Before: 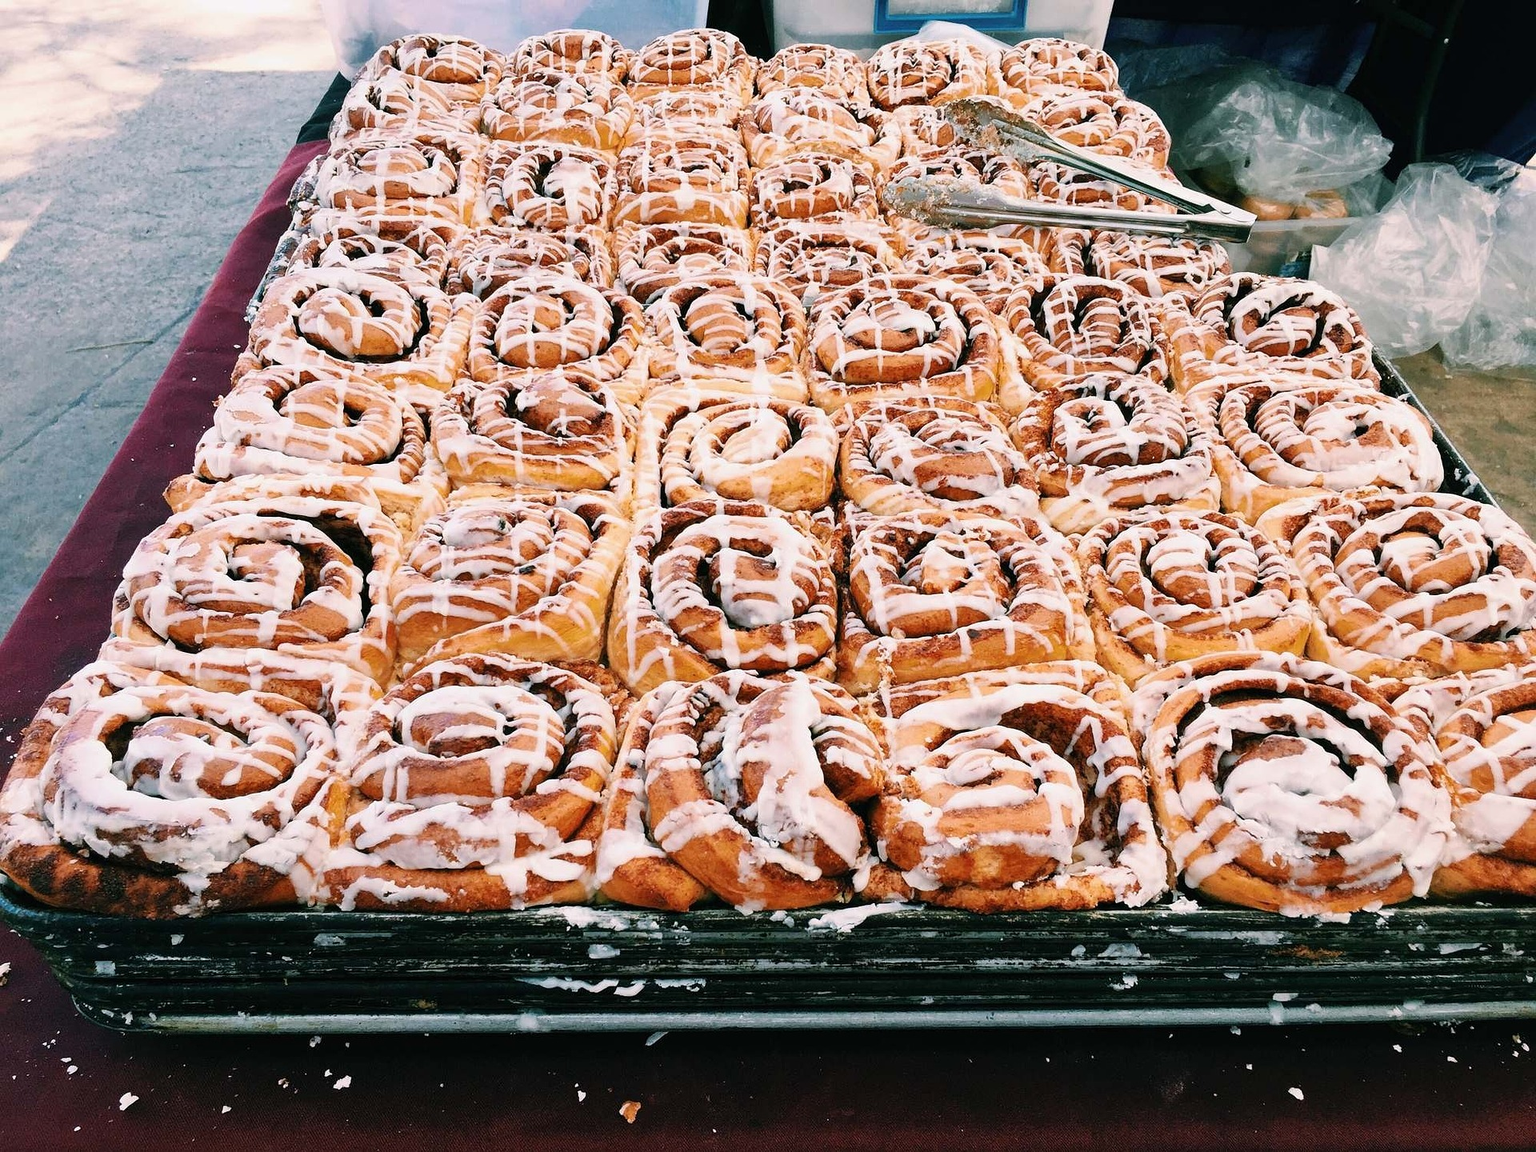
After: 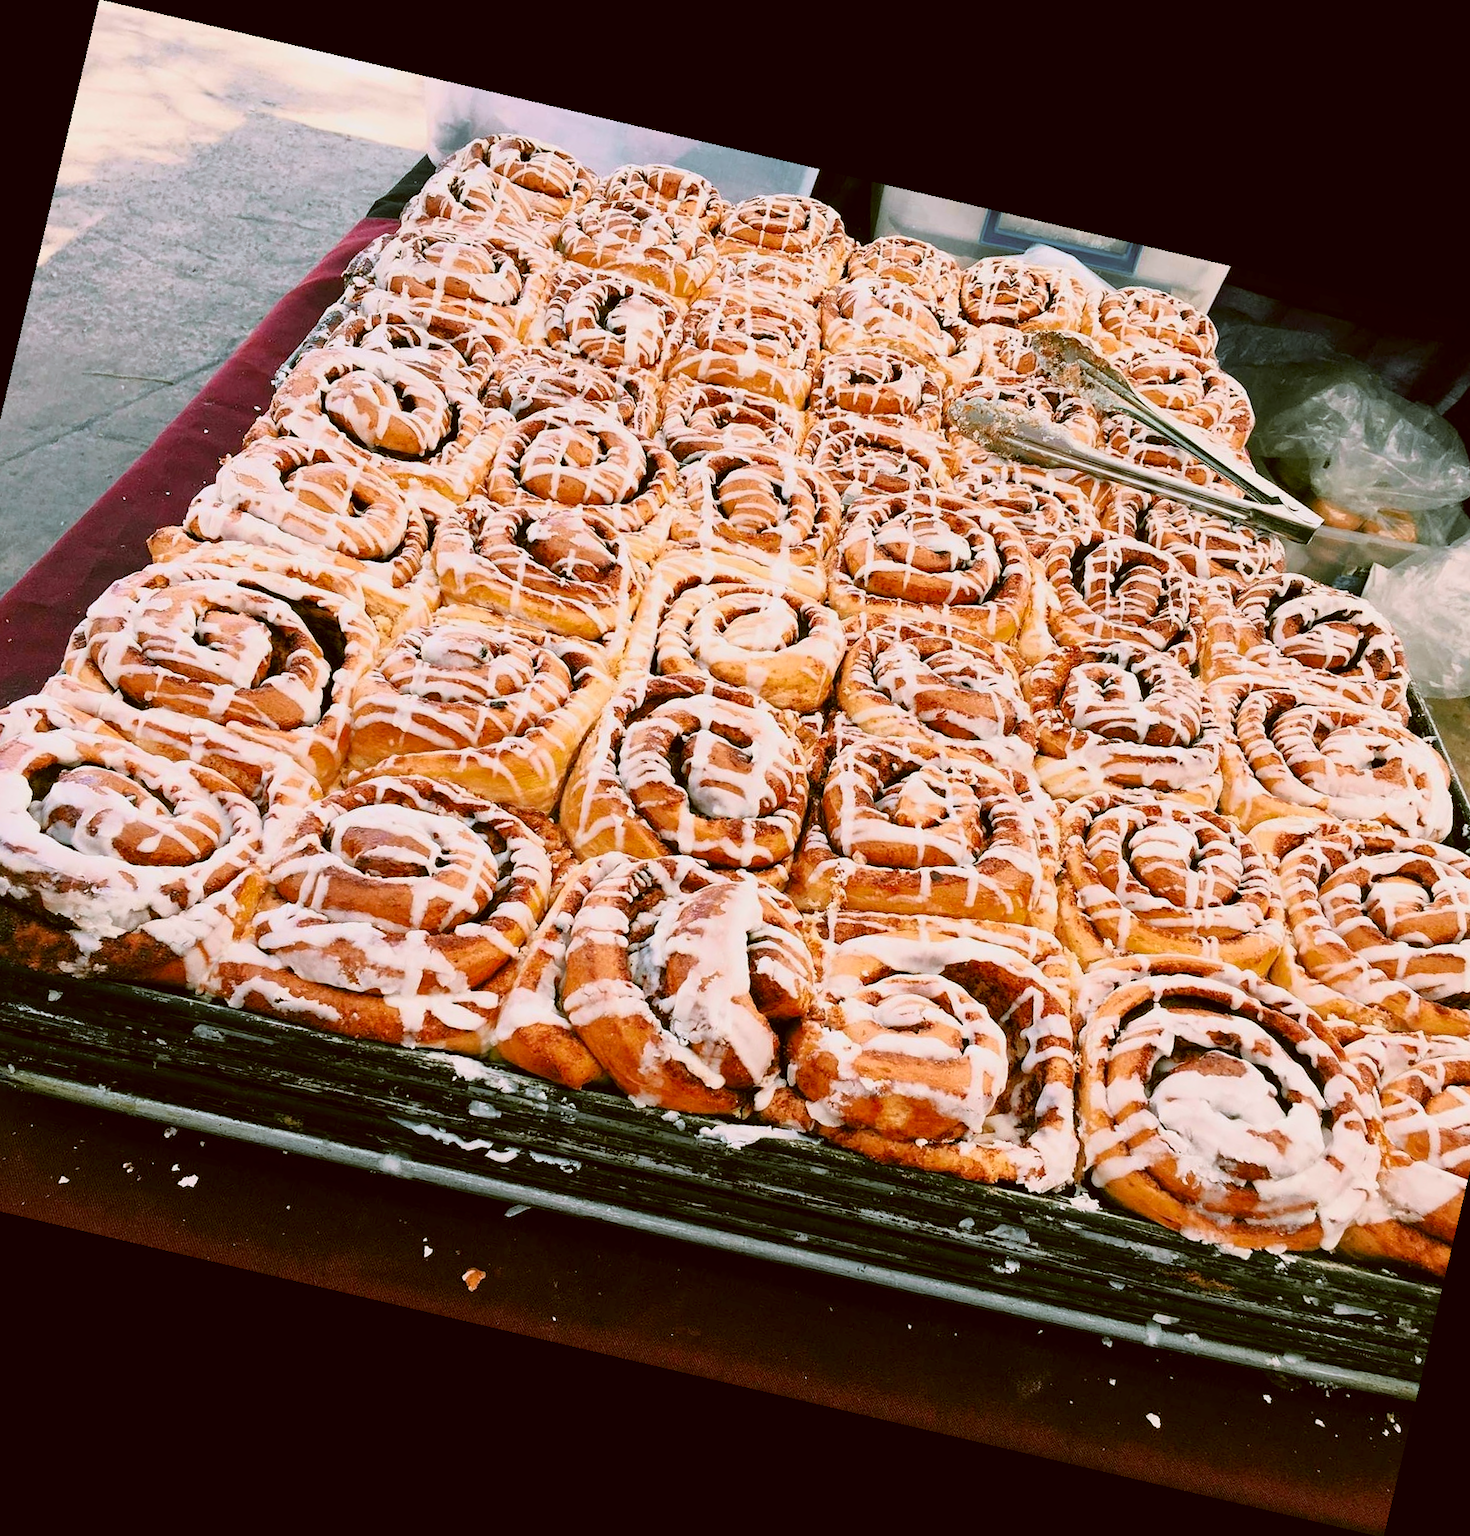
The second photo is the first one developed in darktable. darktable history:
exposure: compensate exposure bias true, compensate highlight preservation false
rotate and perspective: rotation 13.27°, automatic cropping off
crop and rotate: left 9.597%, right 10.195%
color correction: highlights a* -0.482, highlights b* 0.161, shadows a* 4.66, shadows b* 20.72
tone curve: curves: ch0 [(0.013, 0) (0.061, 0.068) (0.239, 0.256) (0.502, 0.505) (0.683, 0.676) (0.761, 0.773) (0.858, 0.858) (0.987, 0.945)]; ch1 [(0, 0) (0.172, 0.123) (0.304, 0.288) (0.414, 0.44) (0.472, 0.473) (0.502, 0.508) (0.521, 0.528) (0.583, 0.595) (0.654, 0.673) (0.728, 0.761) (1, 1)]; ch2 [(0, 0) (0.411, 0.424) (0.485, 0.476) (0.502, 0.502) (0.553, 0.557) (0.57, 0.576) (1, 1)], color space Lab, independent channels, preserve colors none
